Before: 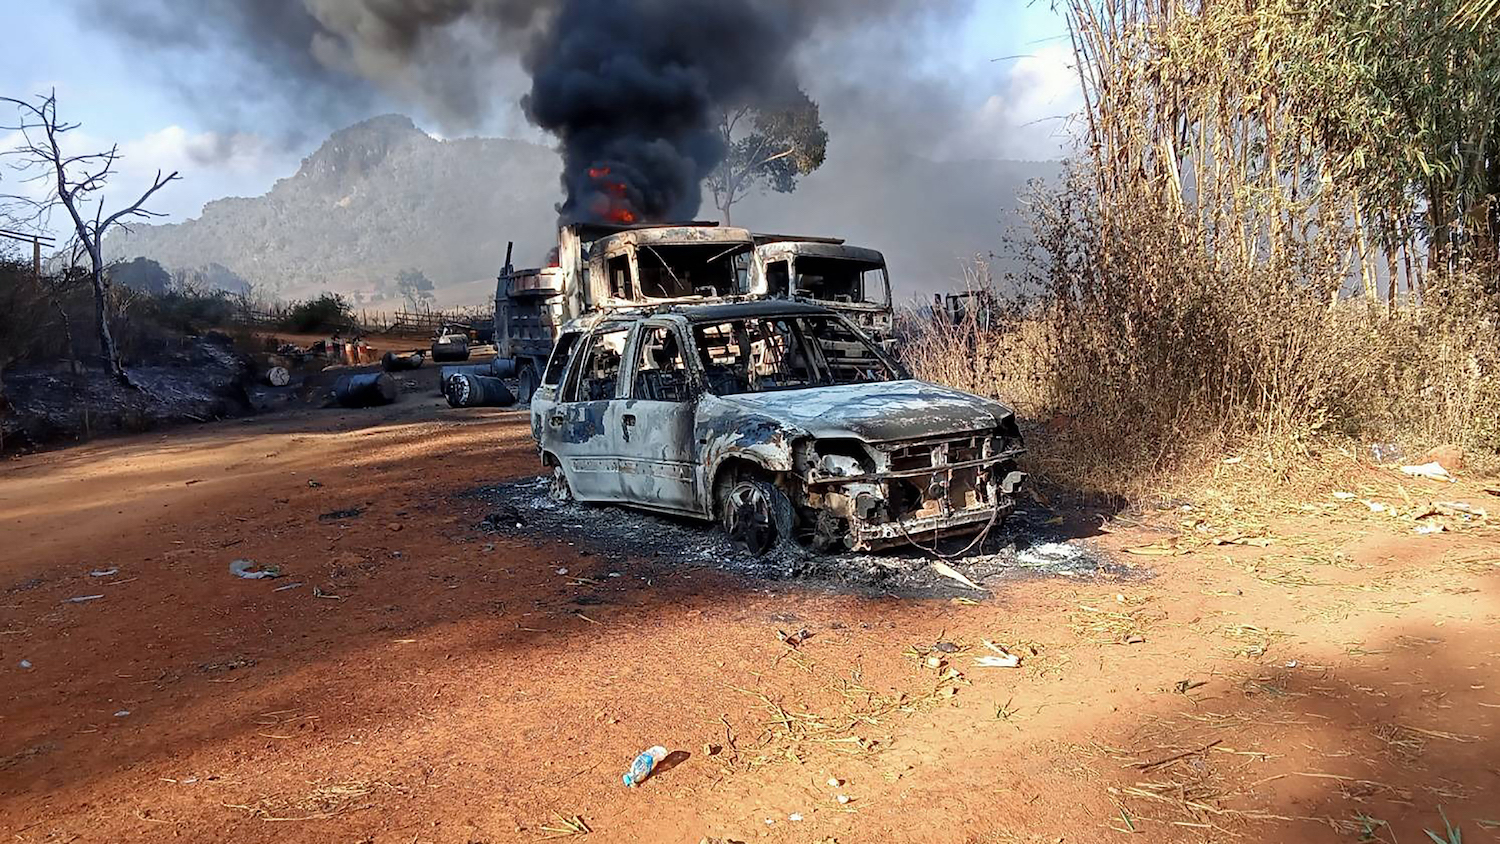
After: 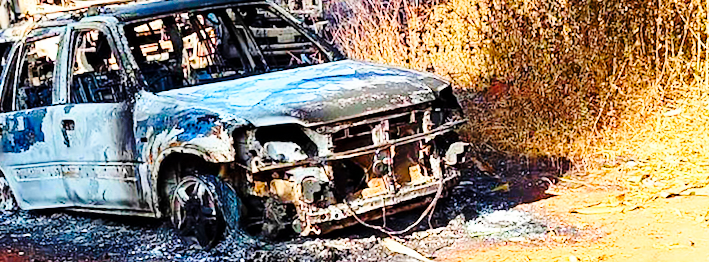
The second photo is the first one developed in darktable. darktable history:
rotate and perspective: rotation -5°, crop left 0.05, crop right 0.952, crop top 0.11, crop bottom 0.89
color balance rgb: perceptual saturation grading › global saturation 20%, perceptual saturation grading › highlights -25%, perceptual saturation grading › shadows 25%, global vibrance 50%
white balance: emerald 1
base curve: curves: ch0 [(0, 0) (0.028, 0.03) (0.121, 0.232) (0.46, 0.748) (0.859, 0.968) (1, 1)], preserve colors none
tone curve: curves: ch0 [(0, 0) (0.004, 0.001) (0.133, 0.112) (0.325, 0.362) (0.832, 0.893) (1, 1)], color space Lab, linked channels, preserve colors none
crop: left 36.607%, top 34.735%, right 13.146%, bottom 30.611%
